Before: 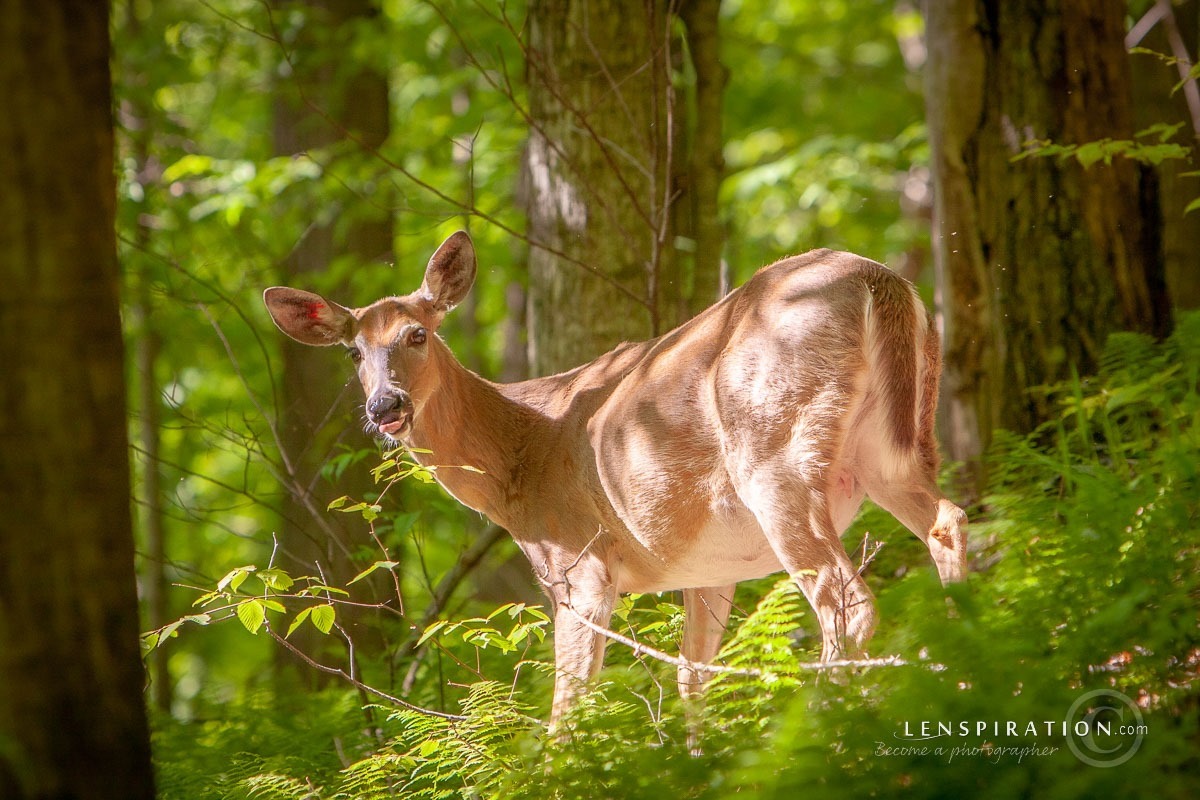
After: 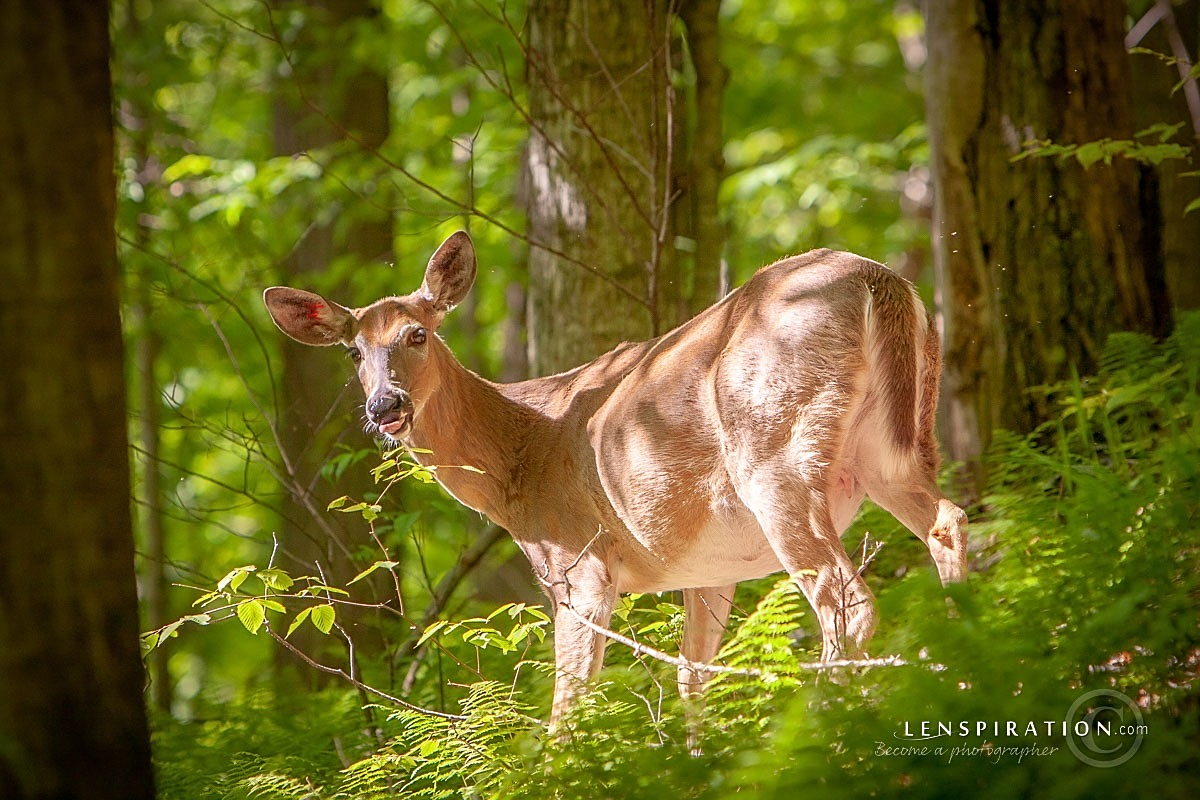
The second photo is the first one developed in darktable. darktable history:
sharpen: on, module defaults
vignetting: fall-off radius 46.22%, saturation -0.018, unbound false
